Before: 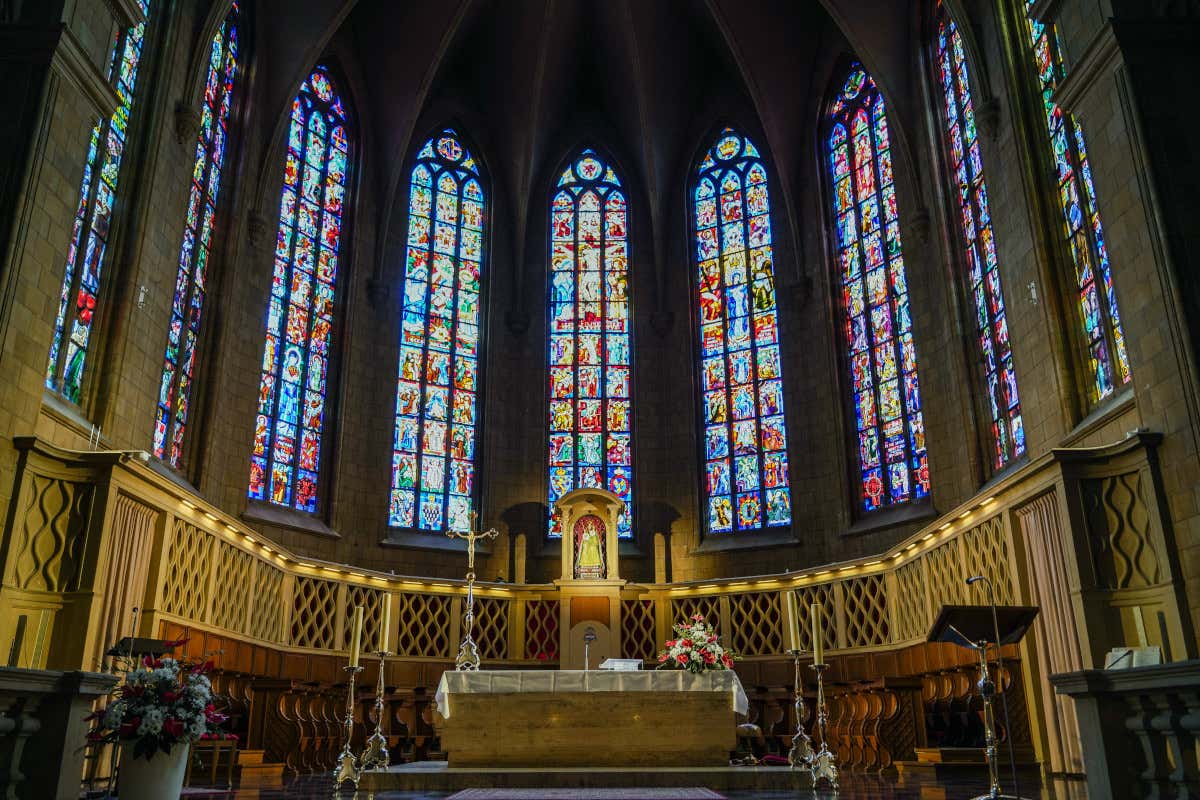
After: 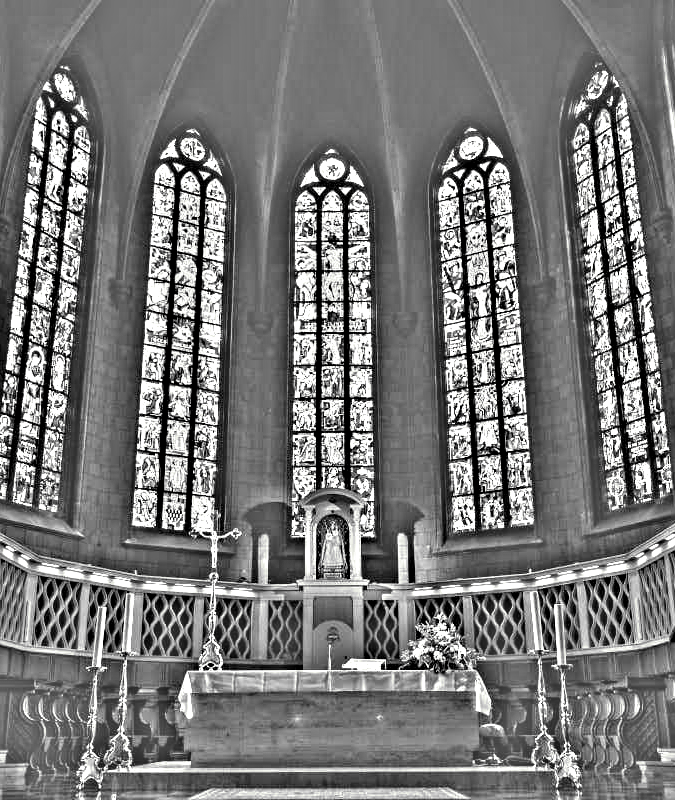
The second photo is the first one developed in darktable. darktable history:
contrast brightness saturation: saturation -0.05
crop: left 21.496%, right 22.254%
highpass: on, module defaults
split-toning: shadows › saturation 0.61, highlights › saturation 0.58, balance -28.74, compress 87.36%
